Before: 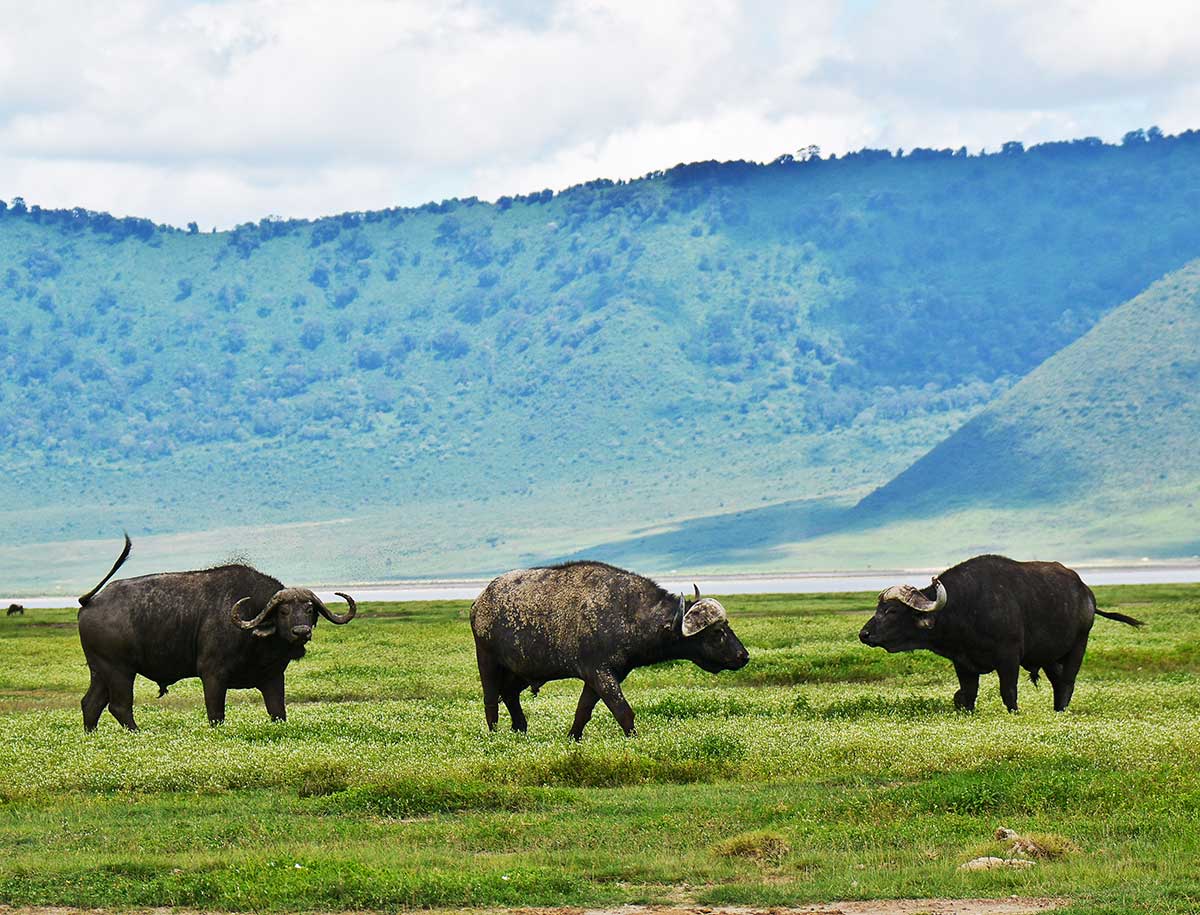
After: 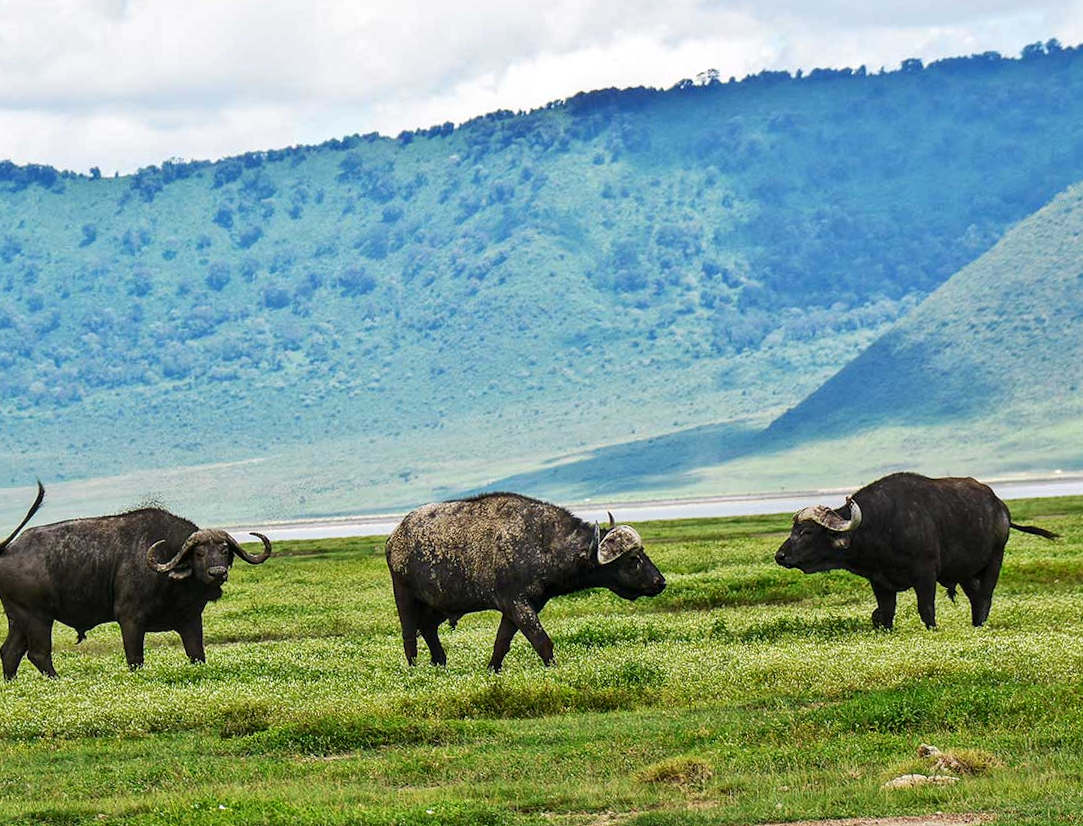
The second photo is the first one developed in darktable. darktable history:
local contrast: on, module defaults
crop and rotate: angle 1.96°, left 5.673%, top 5.673%
